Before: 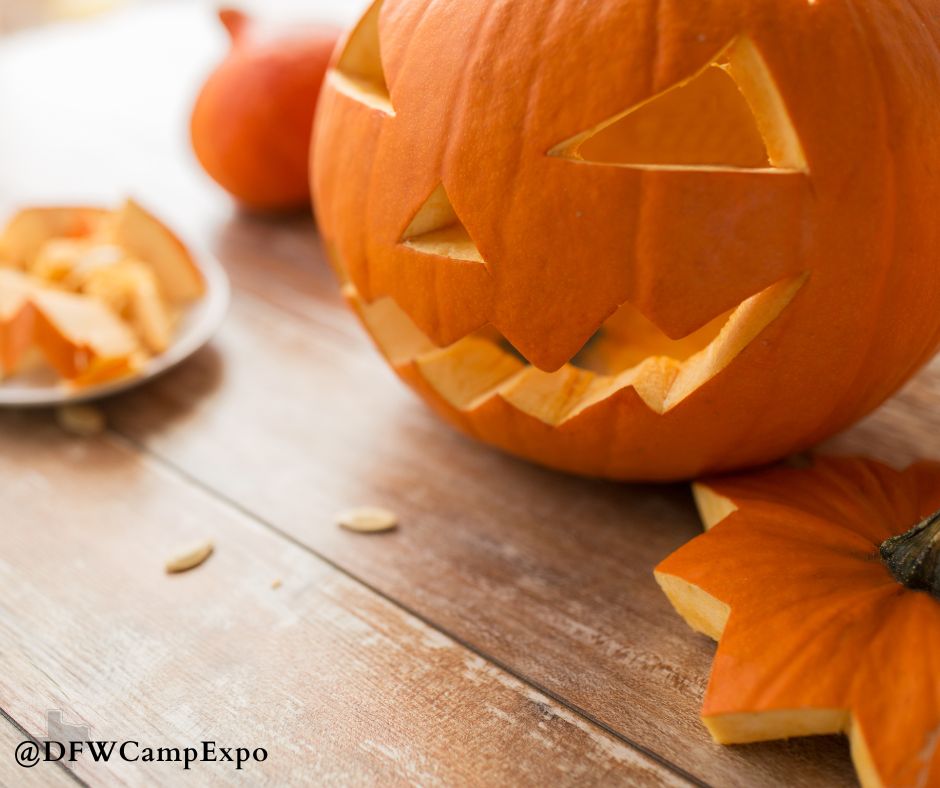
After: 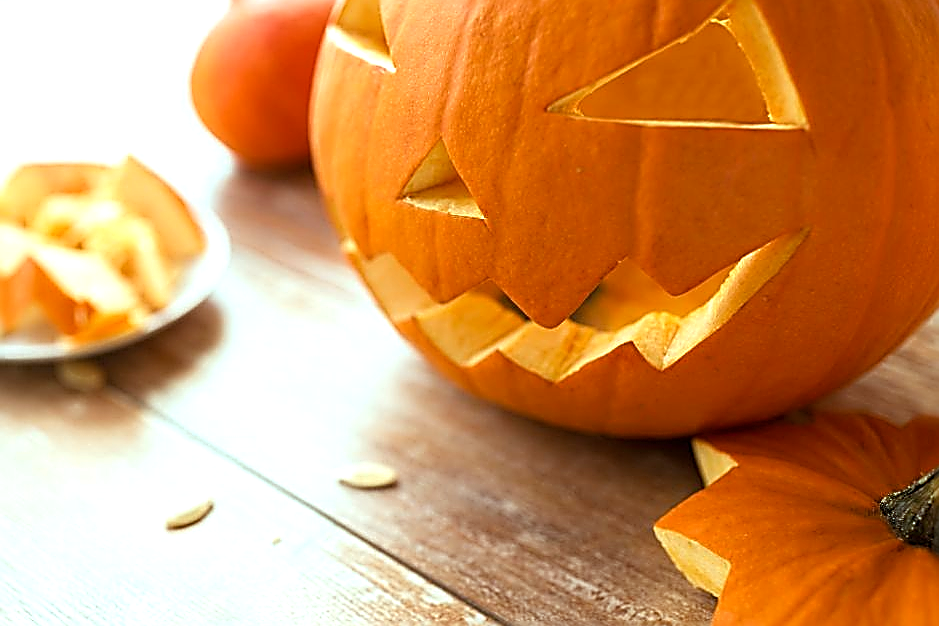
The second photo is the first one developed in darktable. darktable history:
exposure: compensate highlight preservation false
sharpen: amount 1.855
color balance rgb: highlights gain › luminance 15.553%, highlights gain › chroma 3.895%, highlights gain › hue 212.63°, perceptual saturation grading › global saturation 1.782%, perceptual saturation grading › highlights -2.953%, perceptual saturation grading › mid-tones 4.504%, perceptual saturation grading › shadows 8.395%, perceptual brilliance grading › global brilliance 10.835%
crop and rotate: top 5.66%, bottom 14.845%
